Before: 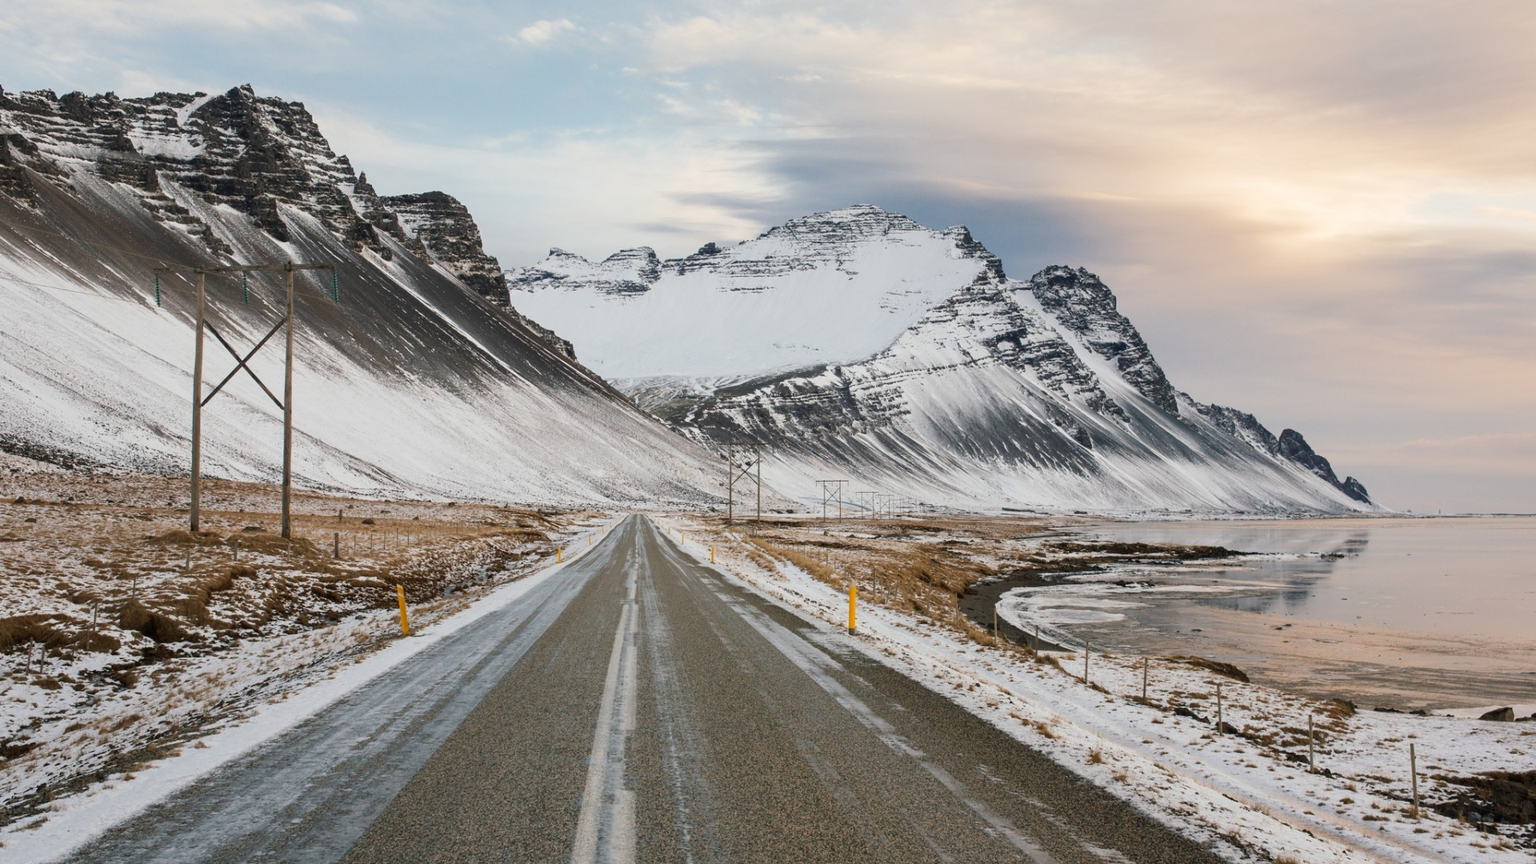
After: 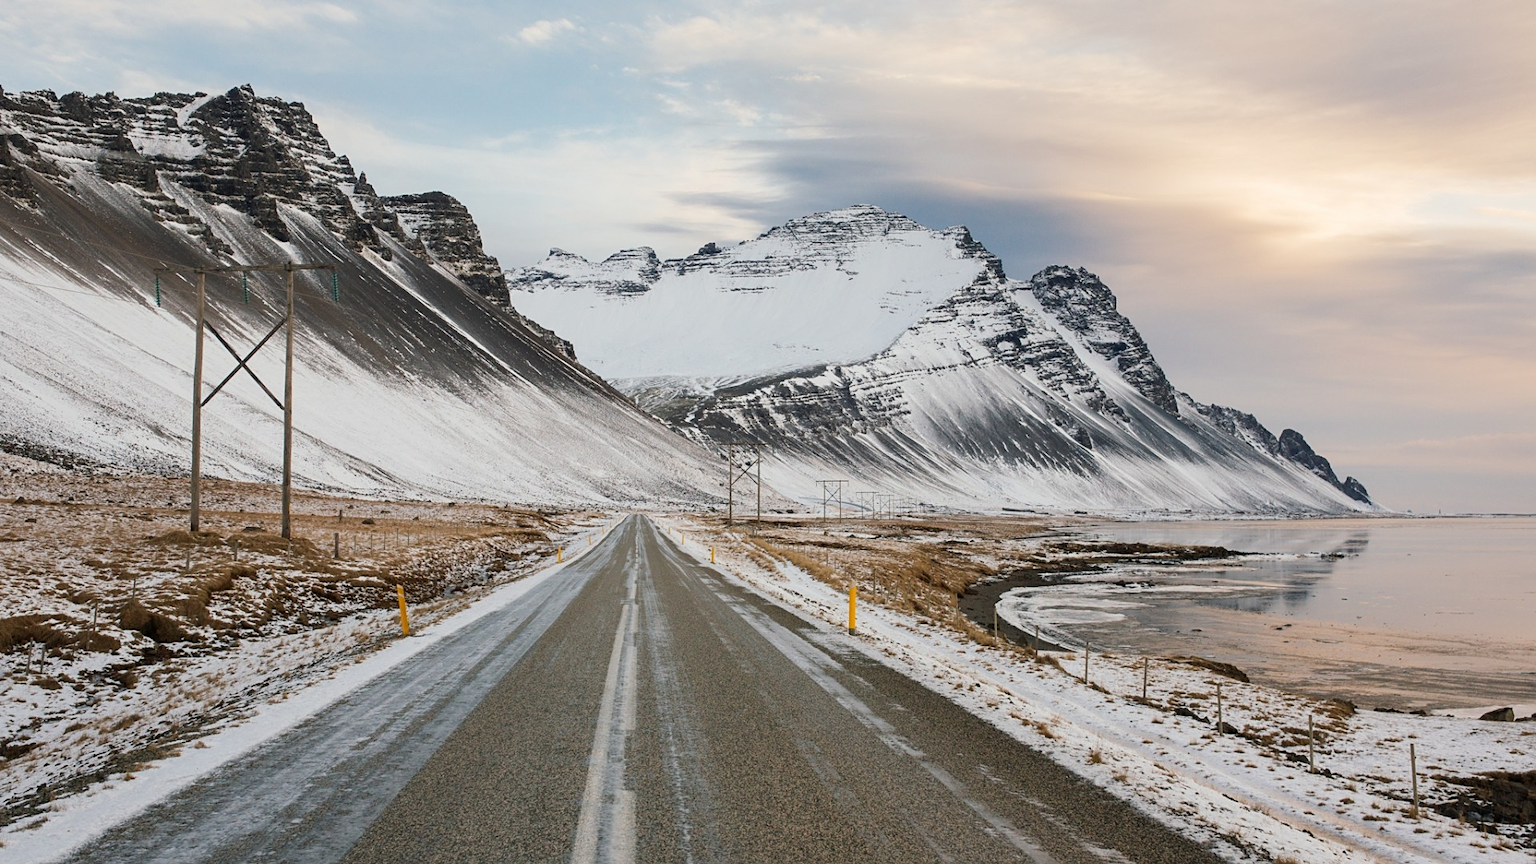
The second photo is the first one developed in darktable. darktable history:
sharpen: amount 0.216
